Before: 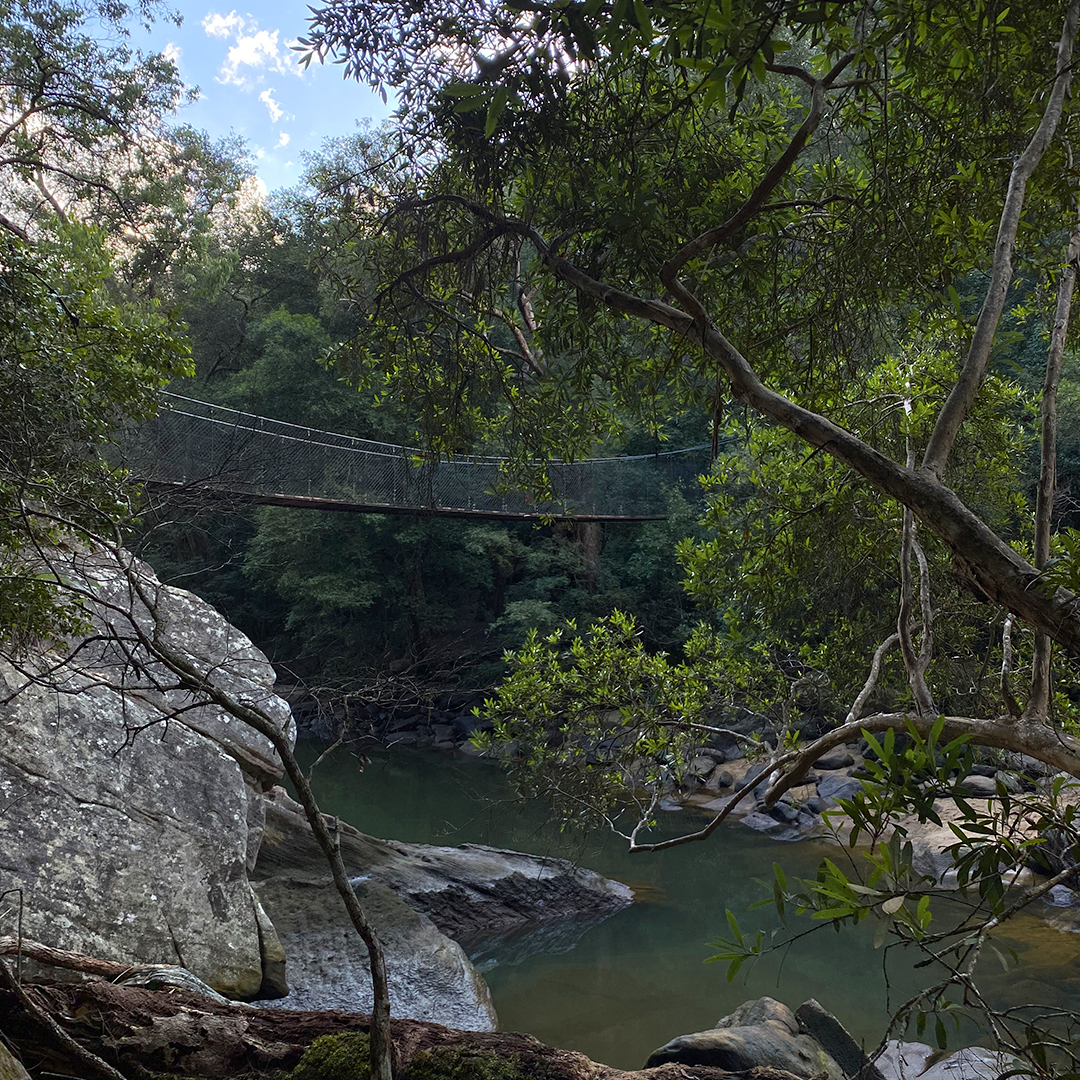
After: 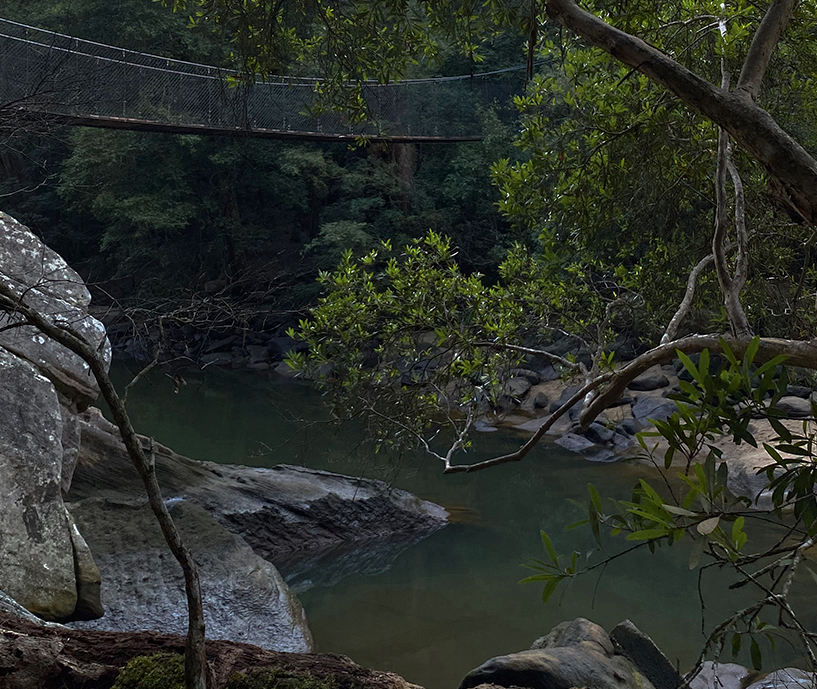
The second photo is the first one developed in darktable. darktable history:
crop and rotate: left 17.299%, top 35.115%, right 7.015%, bottom 1.024%
base curve: curves: ch0 [(0, 0) (0.595, 0.418) (1, 1)], preserve colors none
